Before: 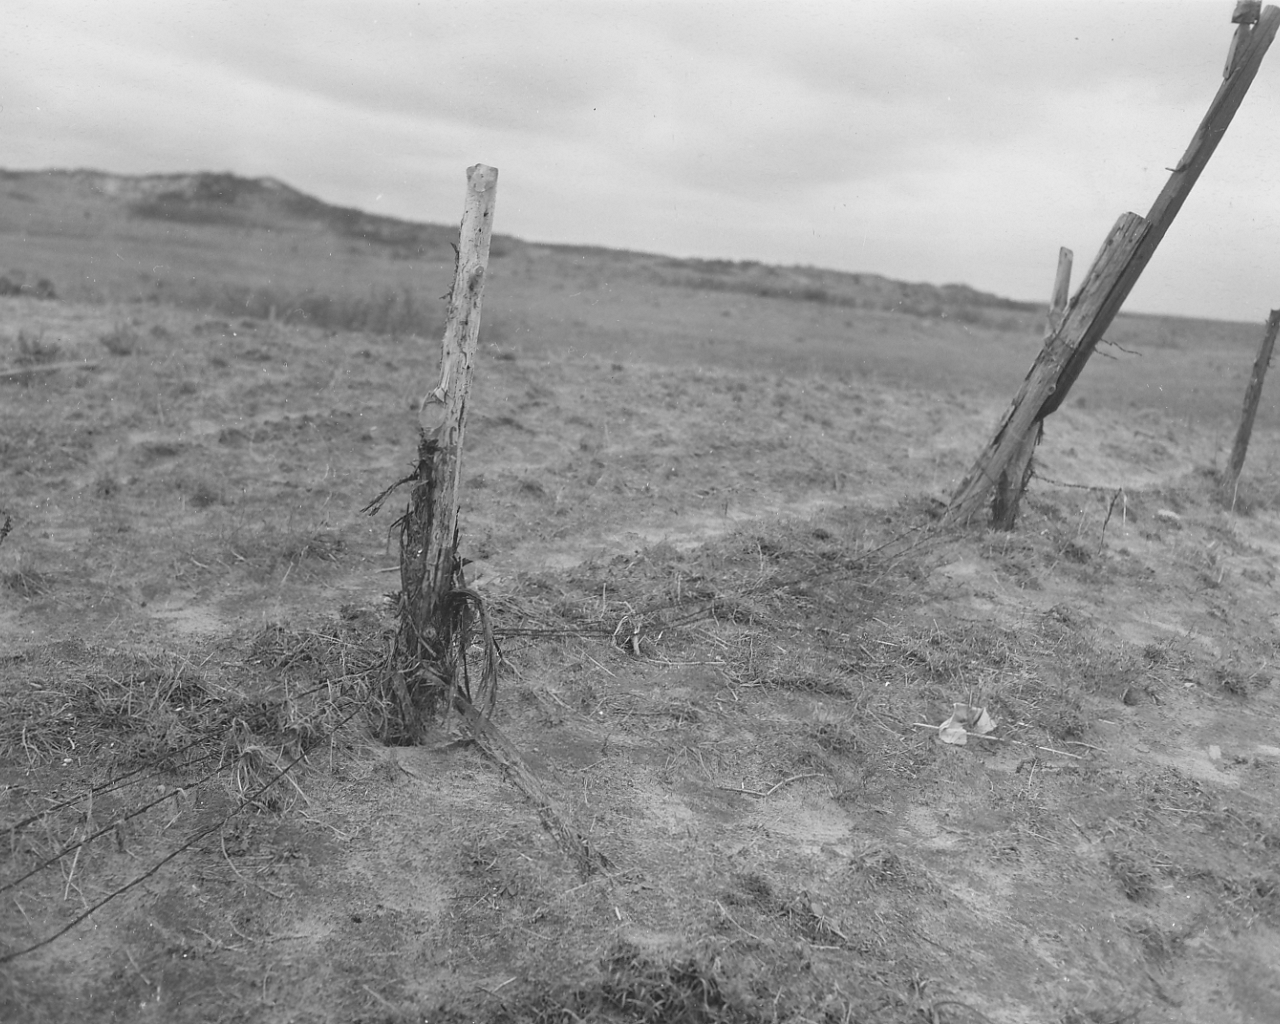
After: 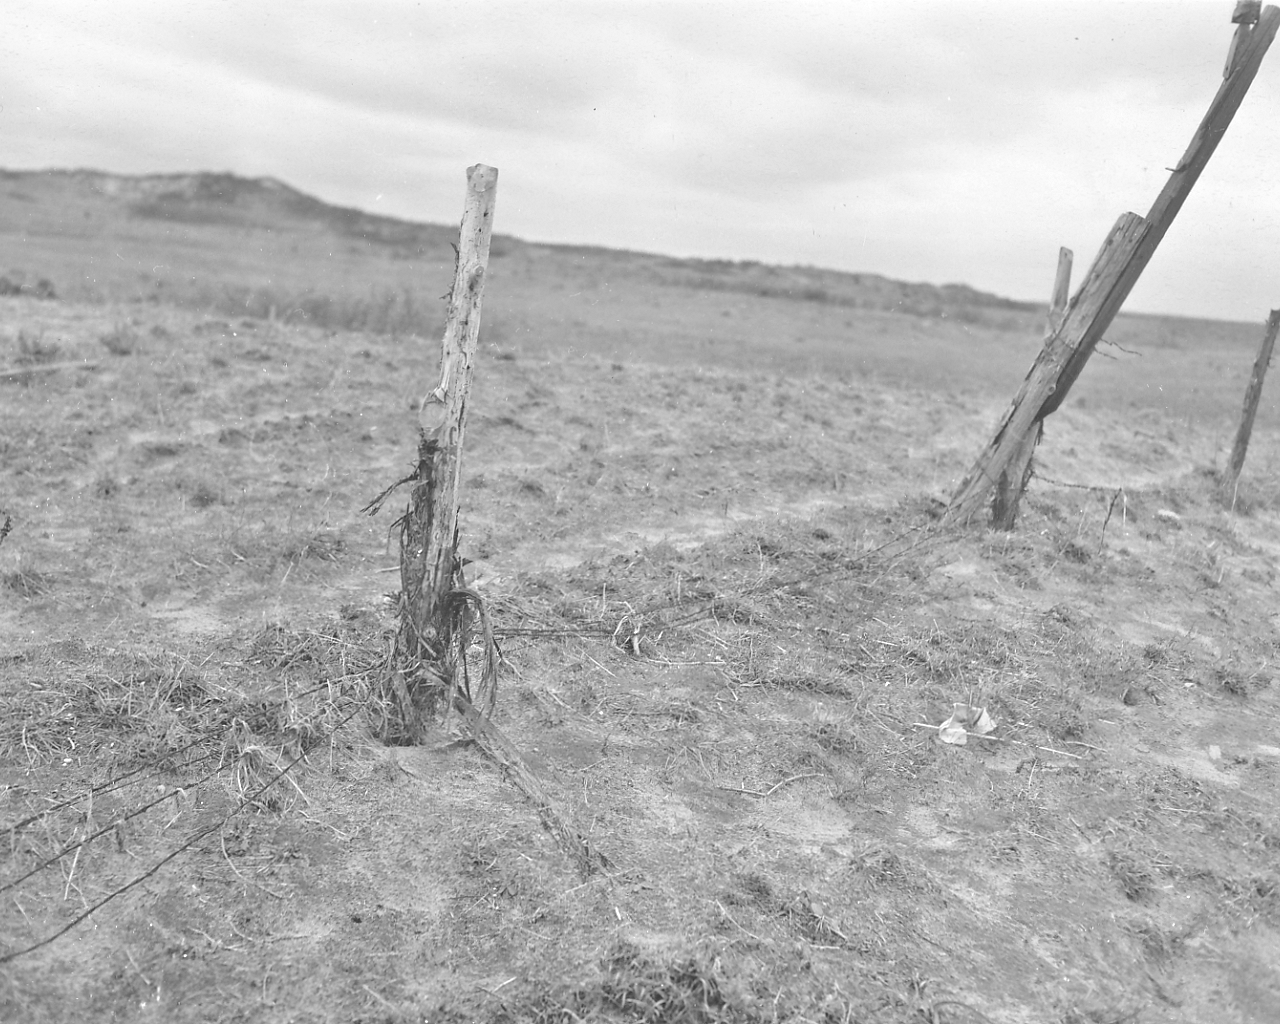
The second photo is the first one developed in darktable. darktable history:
color balance rgb: global offset › luminance -0.51%, perceptual saturation grading › global saturation 27.53%, perceptual saturation grading › highlights -25%, perceptual saturation grading › shadows 25%, perceptual brilliance grading › highlights 6.62%, perceptual brilliance grading › mid-tones 17.07%, perceptual brilliance grading › shadows -5.23%
tone equalizer: -7 EV 0.15 EV, -6 EV 0.6 EV, -5 EV 1.15 EV, -4 EV 1.33 EV, -3 EV 1.15 EV, -2 EV 0.6 EV, -1 EV 0.15 EV, mask exposure compensation -0.5 EV
